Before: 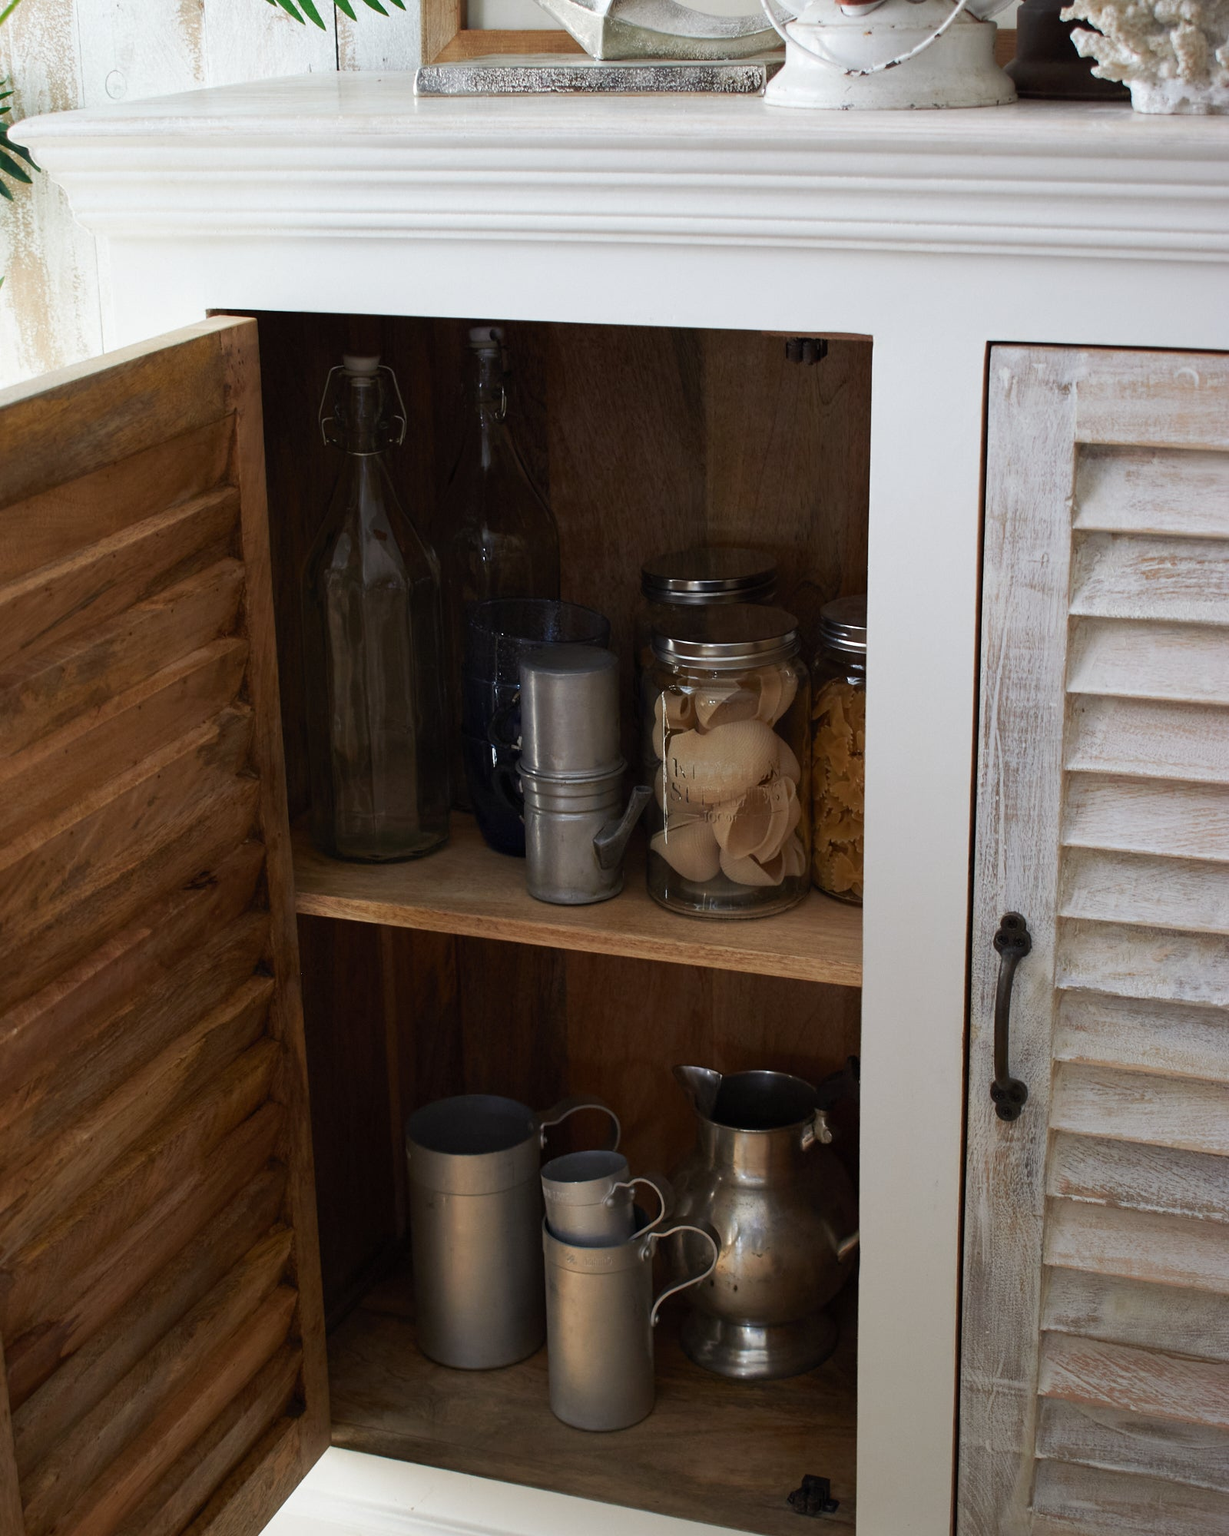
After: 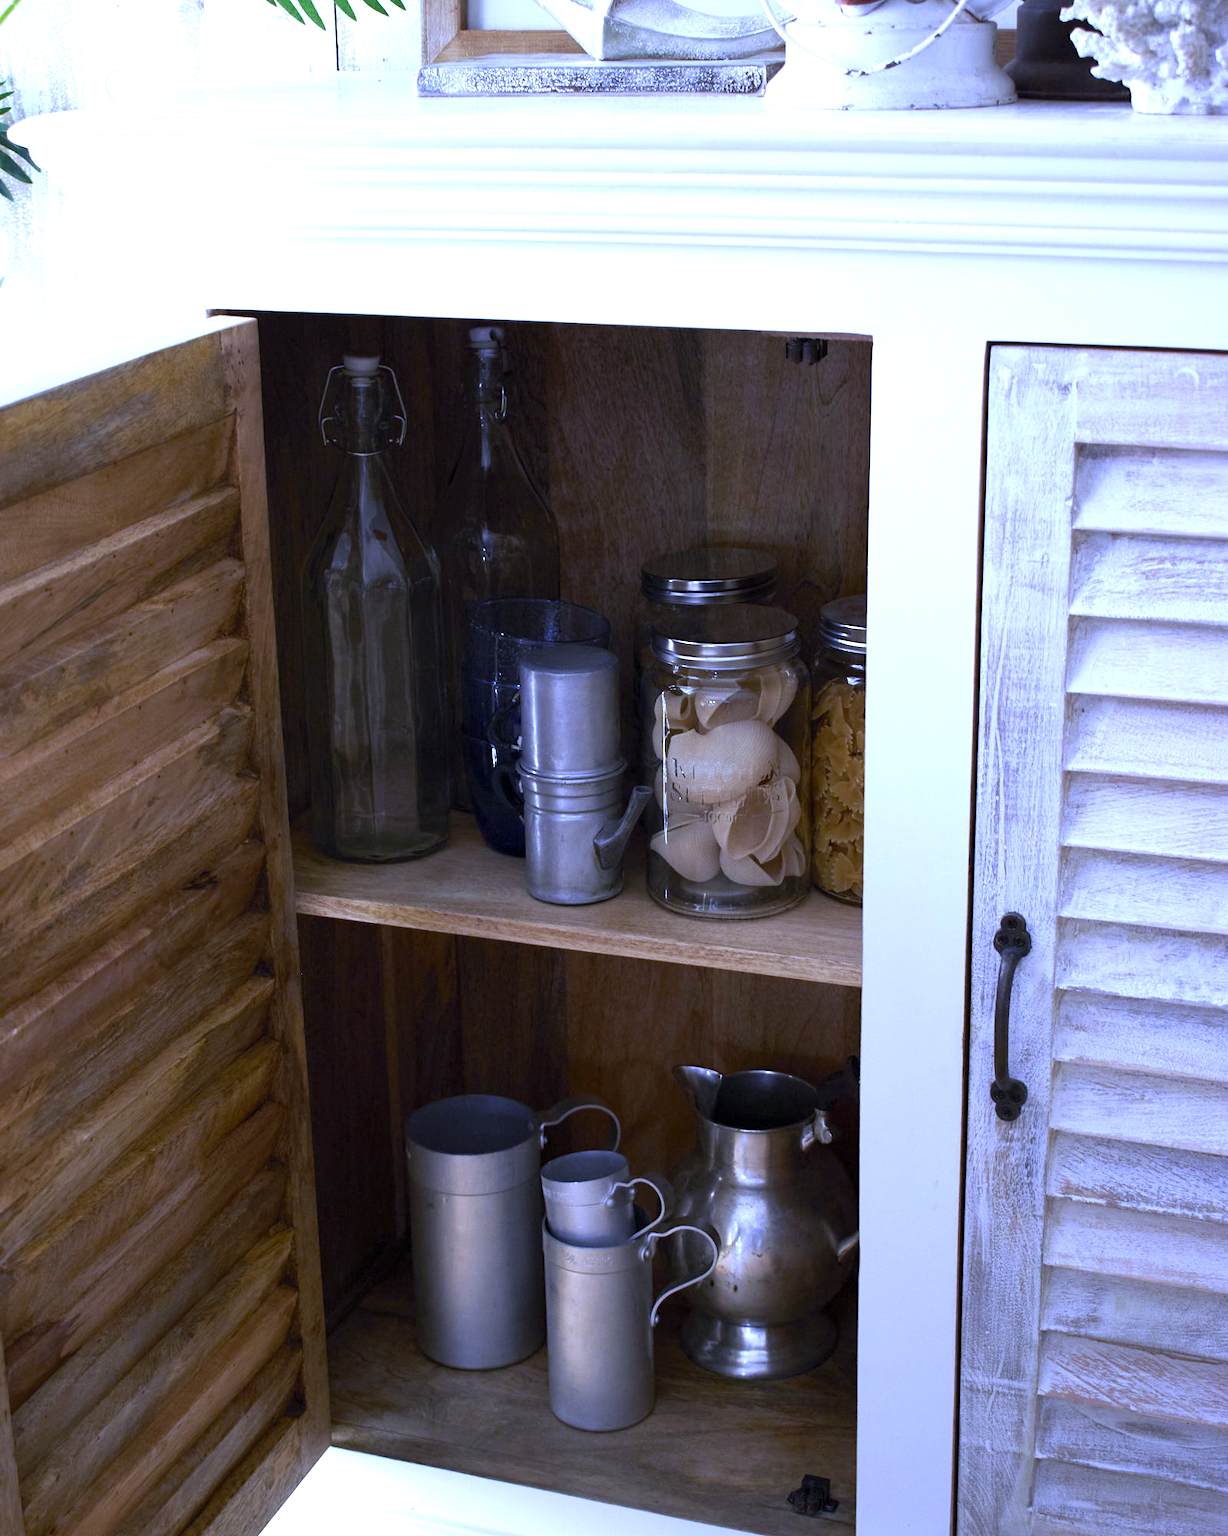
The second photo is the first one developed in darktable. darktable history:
white balance: red 0.766, blue 1.537
color correction: highlights a* 7.34, highlights b* 4.37
exposure: black level correction 0.001, exposure 0.955 EV, compensate exposure bias true, compensate highlight preservation false
